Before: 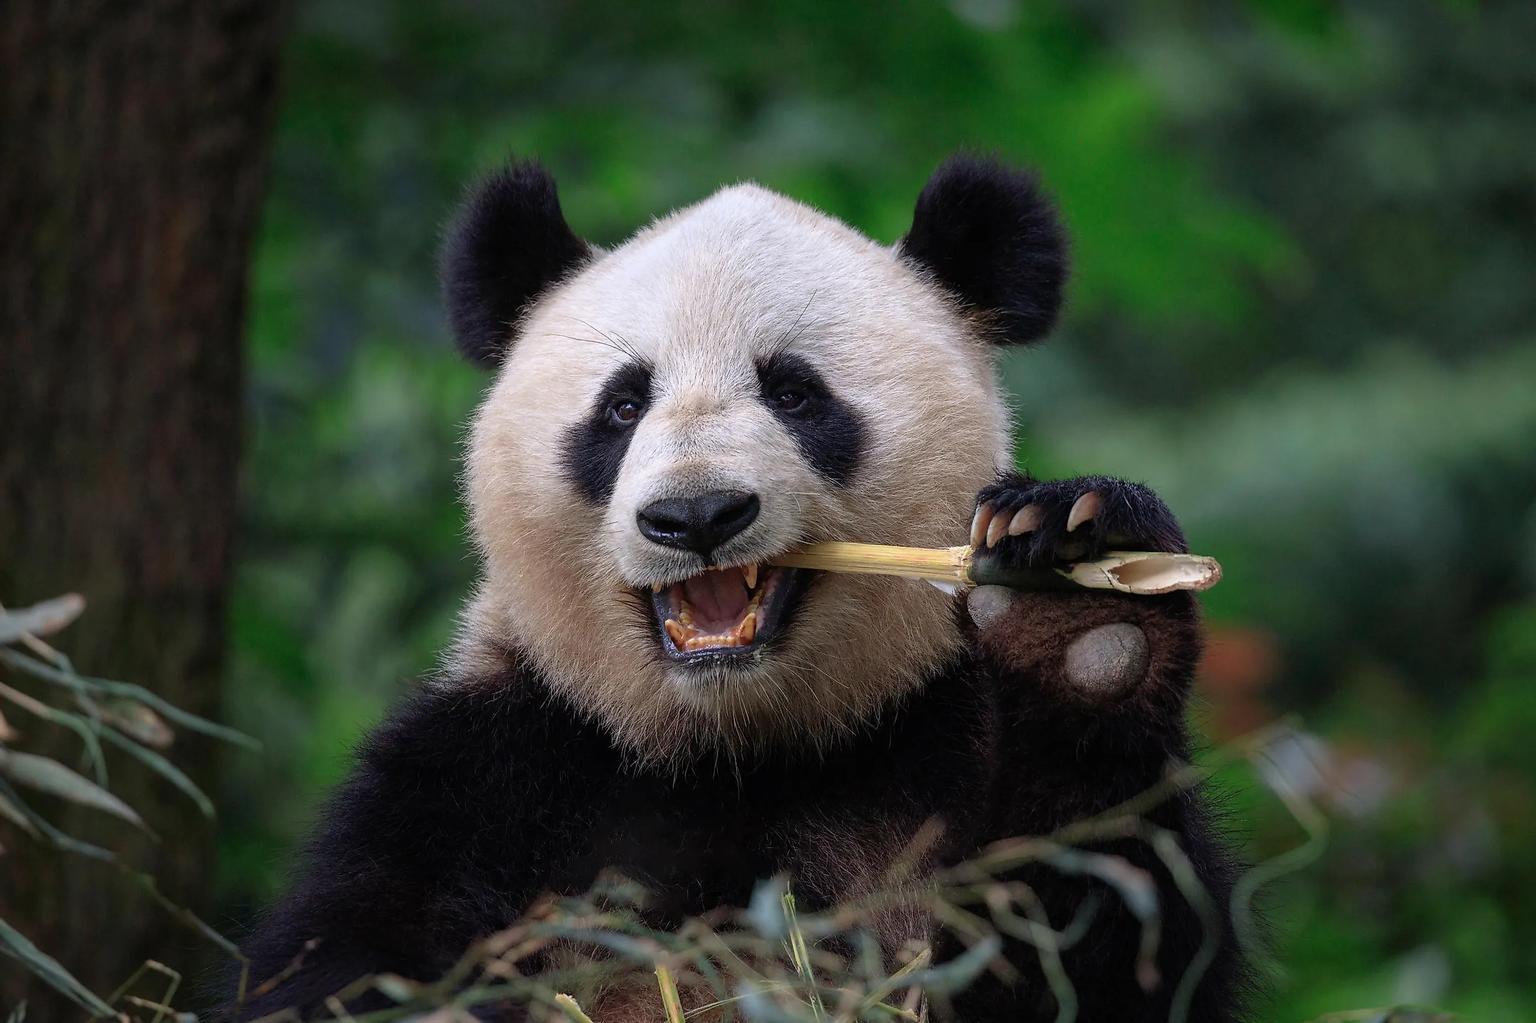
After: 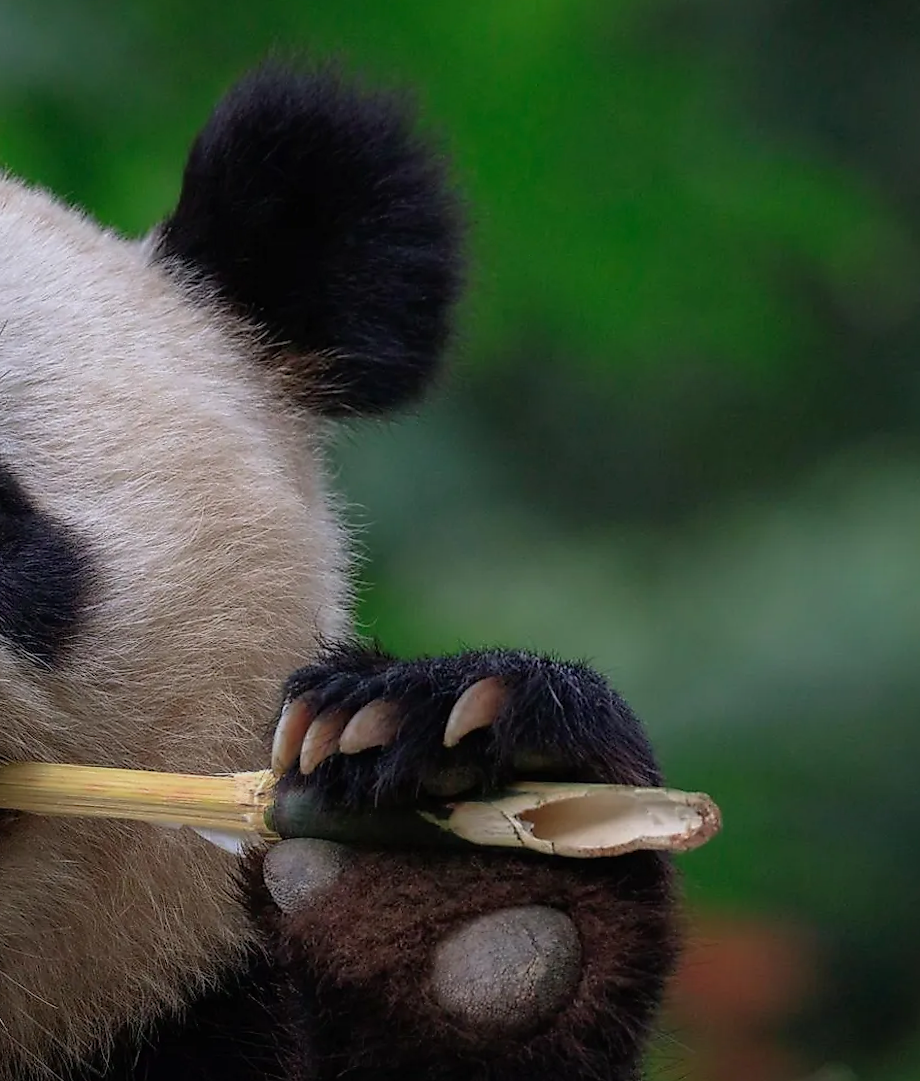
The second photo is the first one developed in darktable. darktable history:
crop and rotate: left 49.936%, top 10.094%, right 13.136%, bottom 24.256%
shadows and highlights: radius 121.13, shadows 21.4, white point adjustment -9.72, highlights -14.39, soften with gaussian
rotate and perspective: rotation 0.062°, lens shift (vertical) 0.115, lens shift (horizontal) -0.133, crop left 0.047, crop right 0.94, crop top 0.061, crop bottom 0.94
